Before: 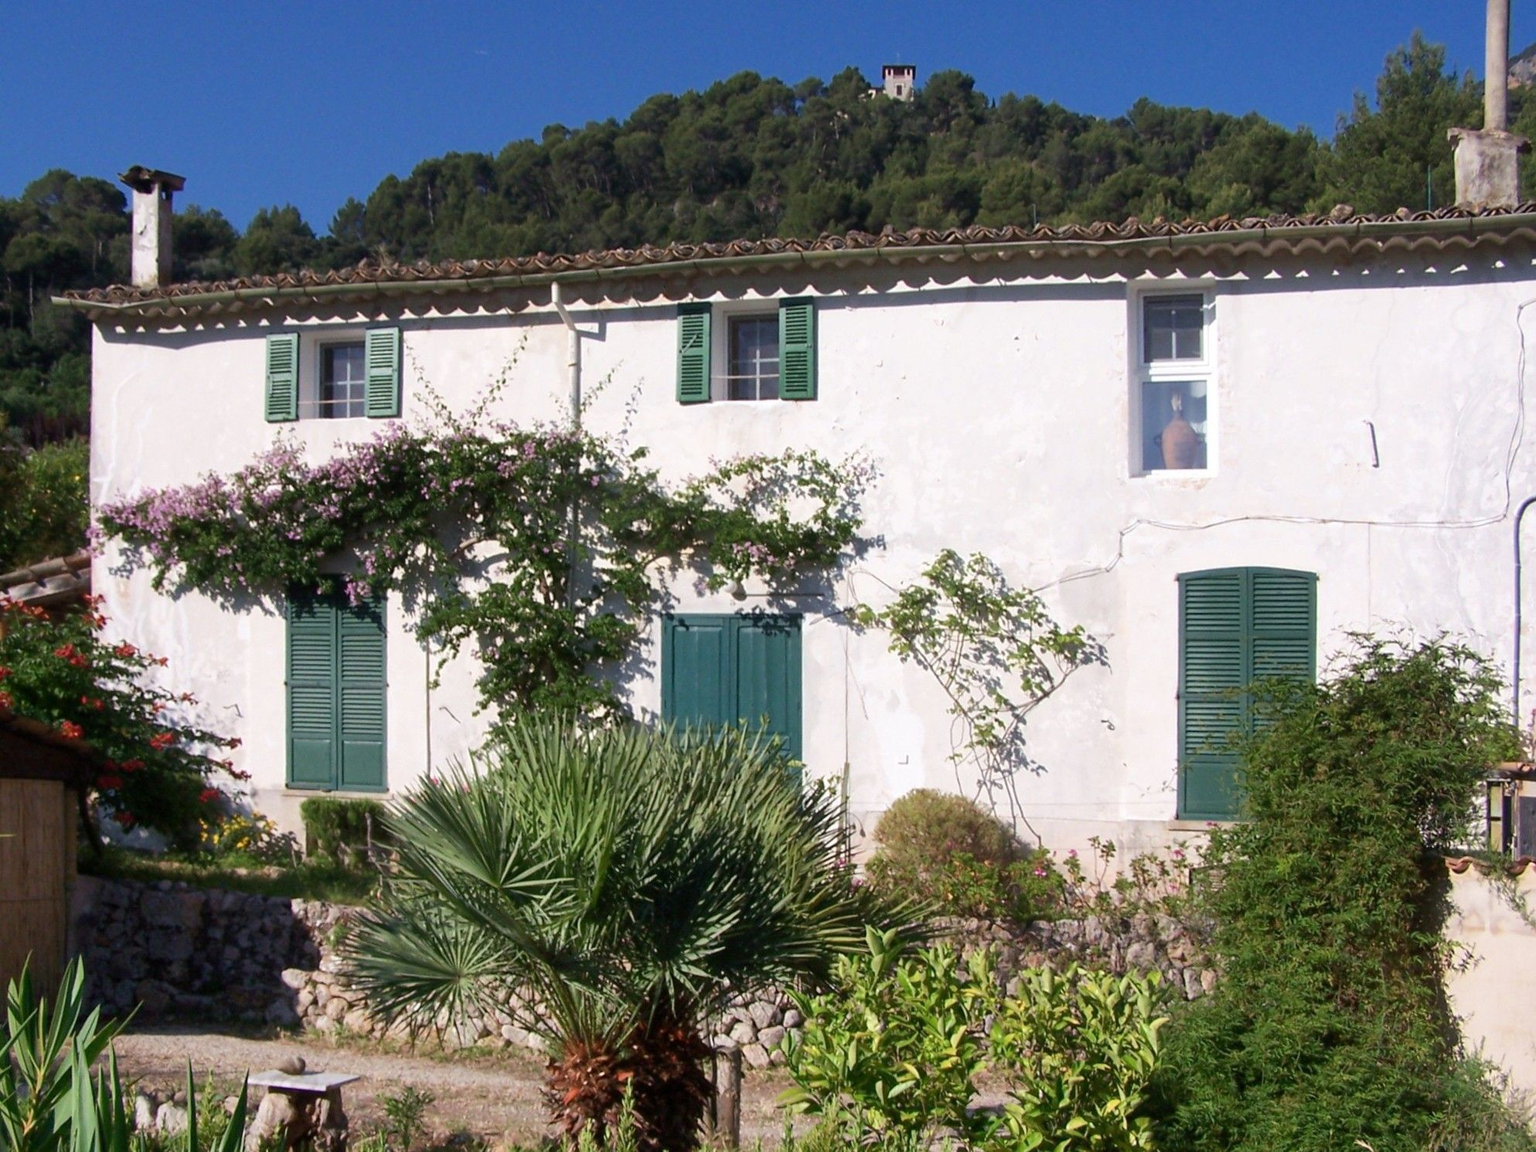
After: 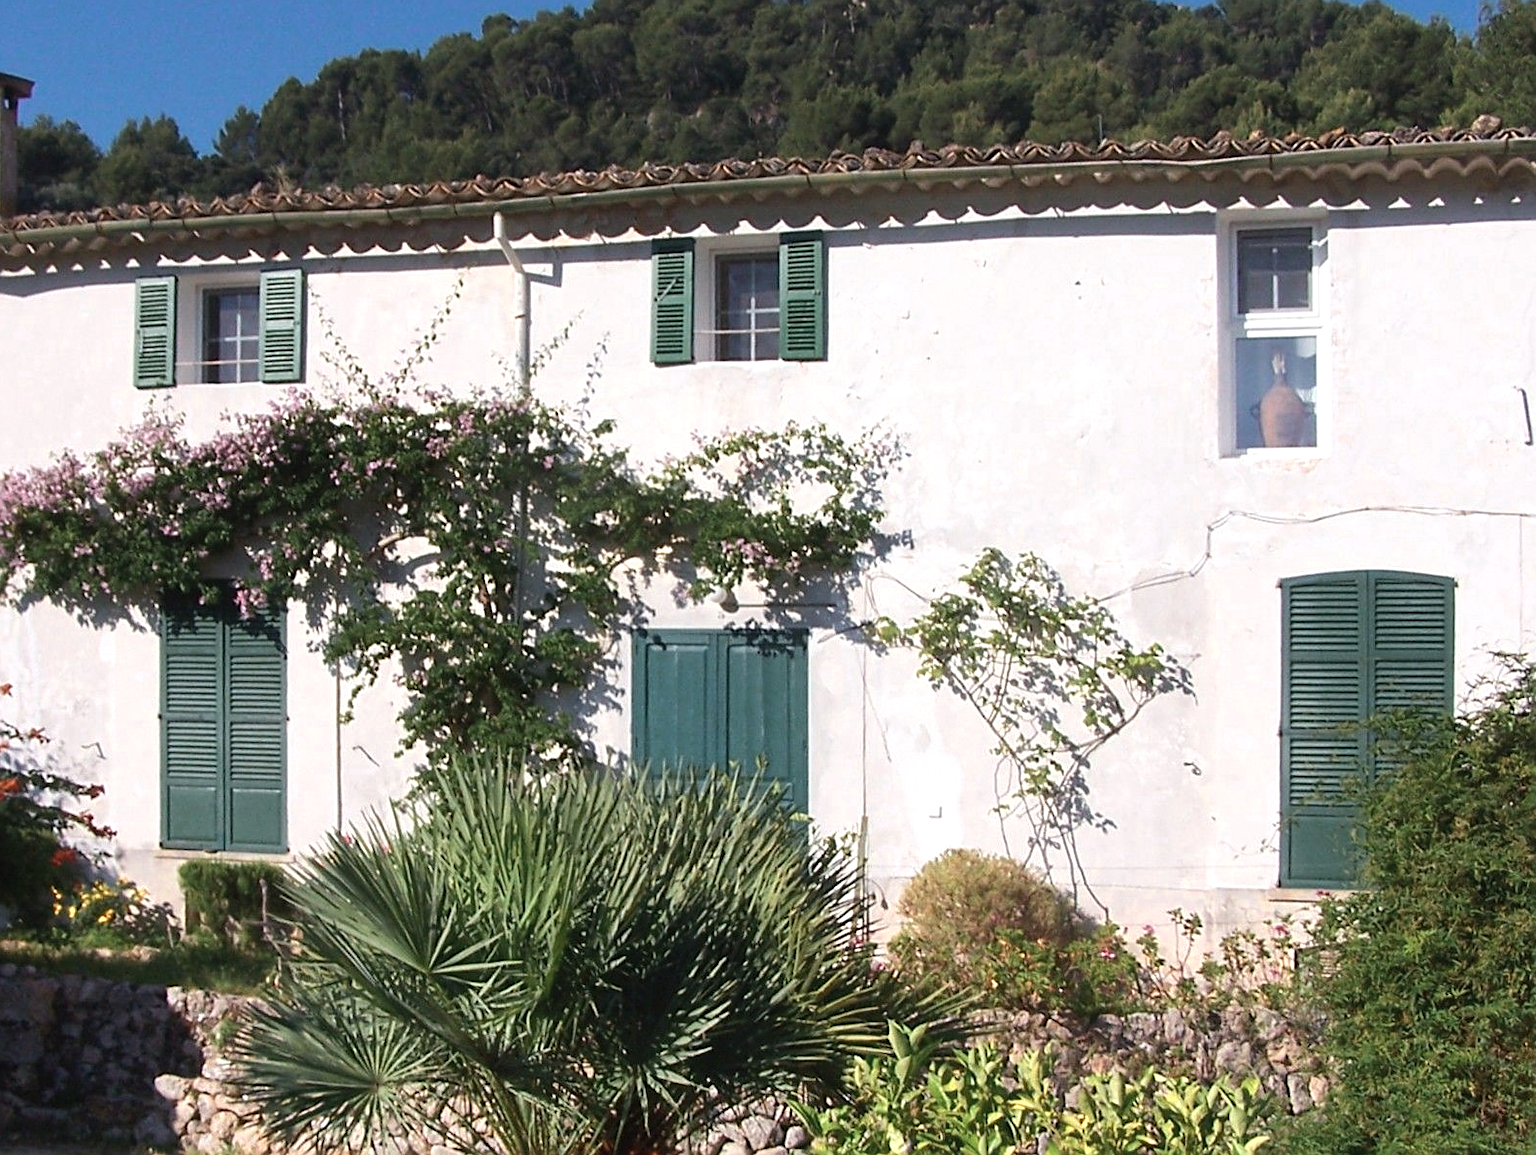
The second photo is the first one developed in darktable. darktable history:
exposure: black level correction -0.003, exposure 0.031 EV, compensate highlight preservation false
shadows and highlights: shadows -9.62, white point adjustment 1.41, highlights 10.24
sharpen: on, module defaults
color zones: curves: ch0 [(0.018, 0.548) (0.197, 0.654) (0.425, 0.447) (0.605, 0.658) (0.732, 0.579)]; ch1 [(0.105, 0.531) (0.224, 0.531) (0.386, 0.39) (0.618, 0.456) (0.732, 0.456) (0.956, 0.421)]; ch2 [(0.039, 0.583) (0.215, 0.465) (0.399, 0.544) (0.465, 0.548) (0.614, 0.447) (0.724, 0.43) (0.882, 0.623) (0.956, 0.632)]
crop and rotate: left 10.403%, top 9.863%, right 9.974%, bottom 10.237%
